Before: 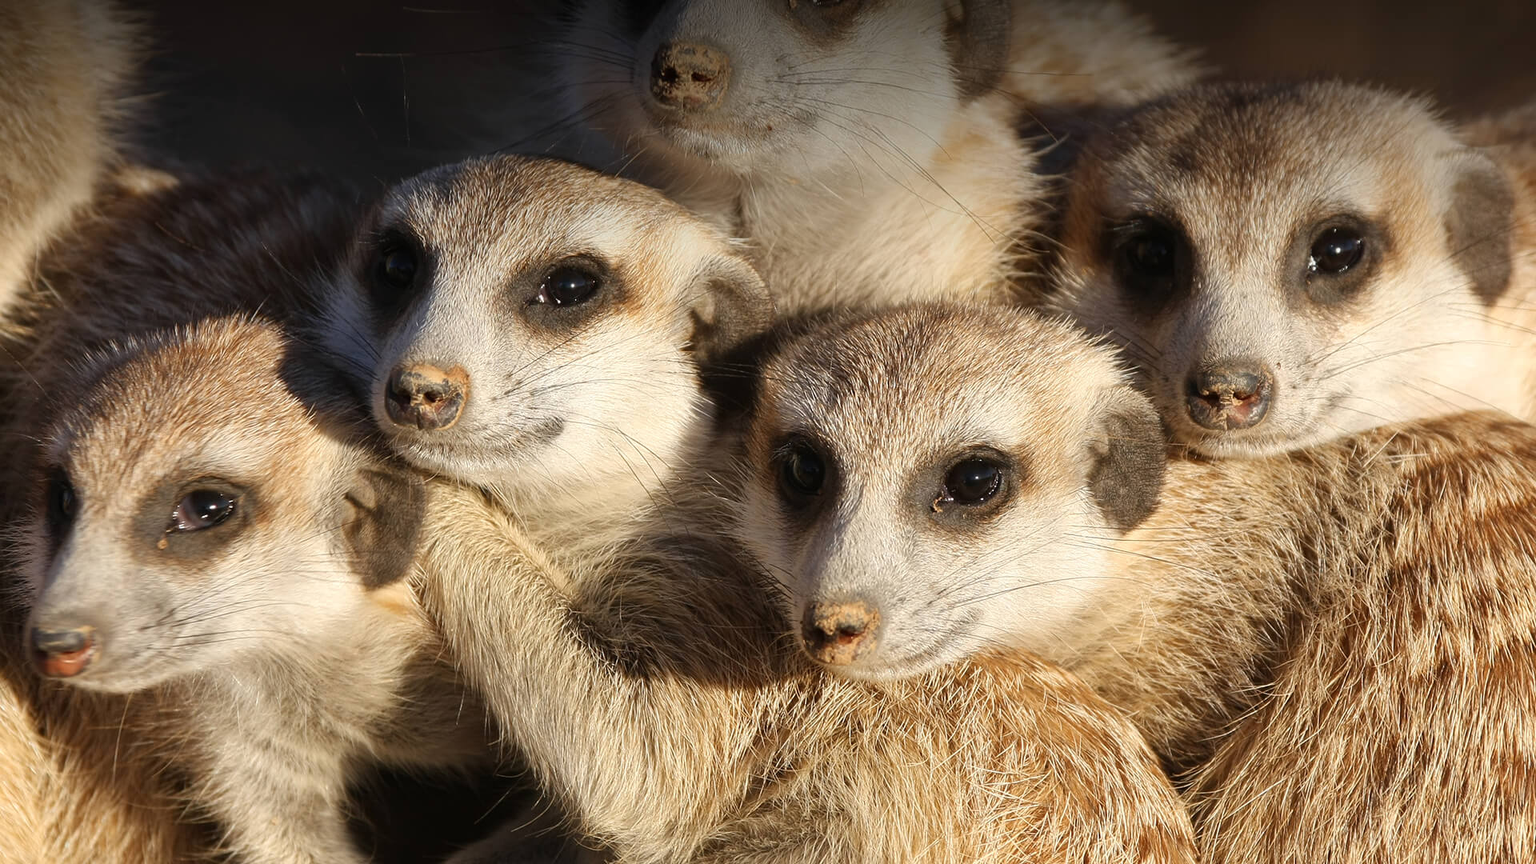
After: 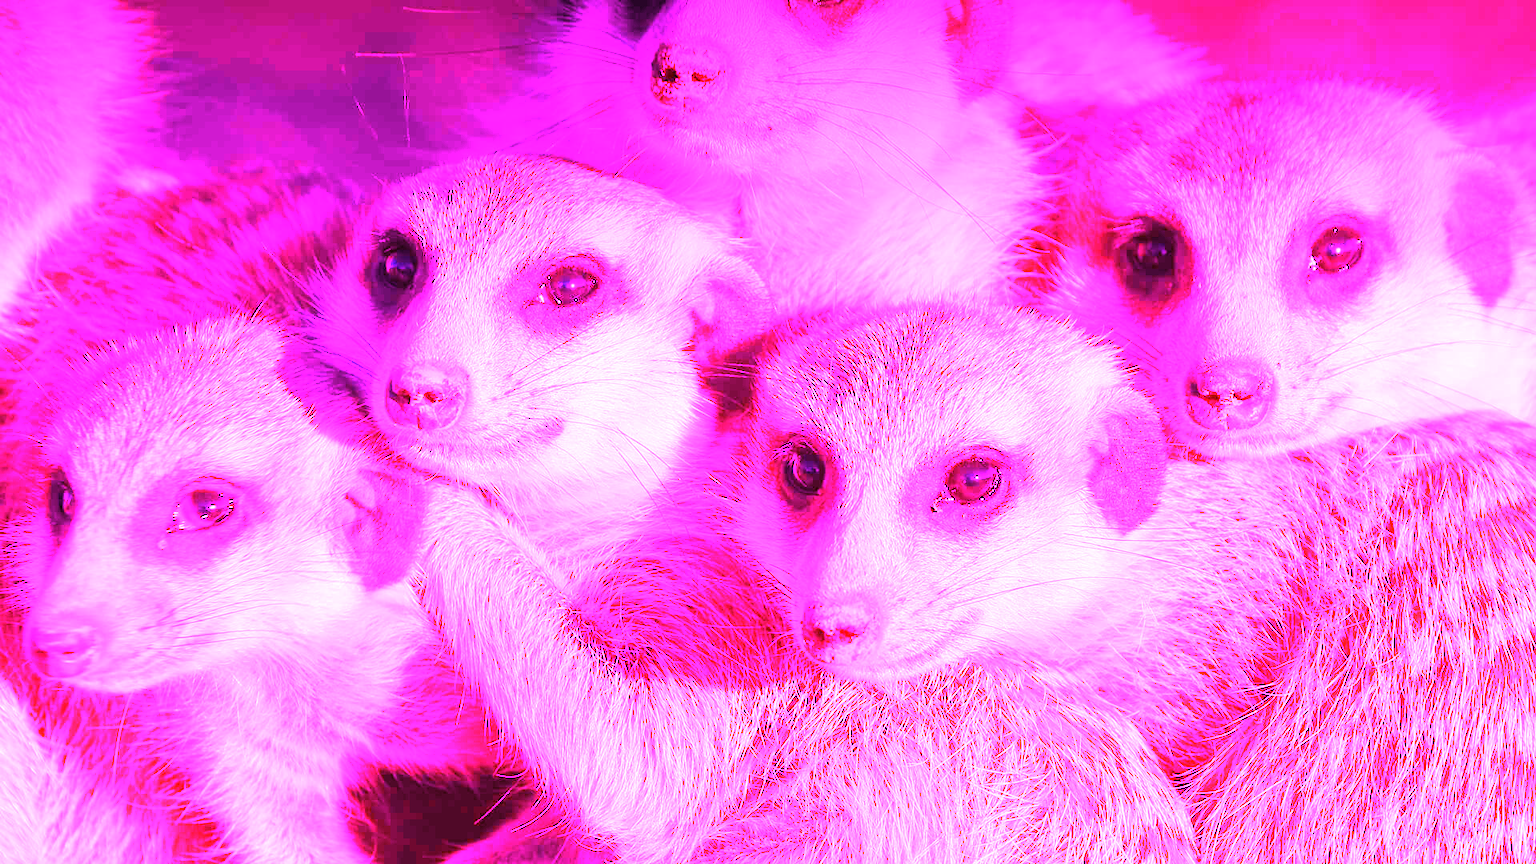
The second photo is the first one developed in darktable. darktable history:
white balance: red 8, blue 8
